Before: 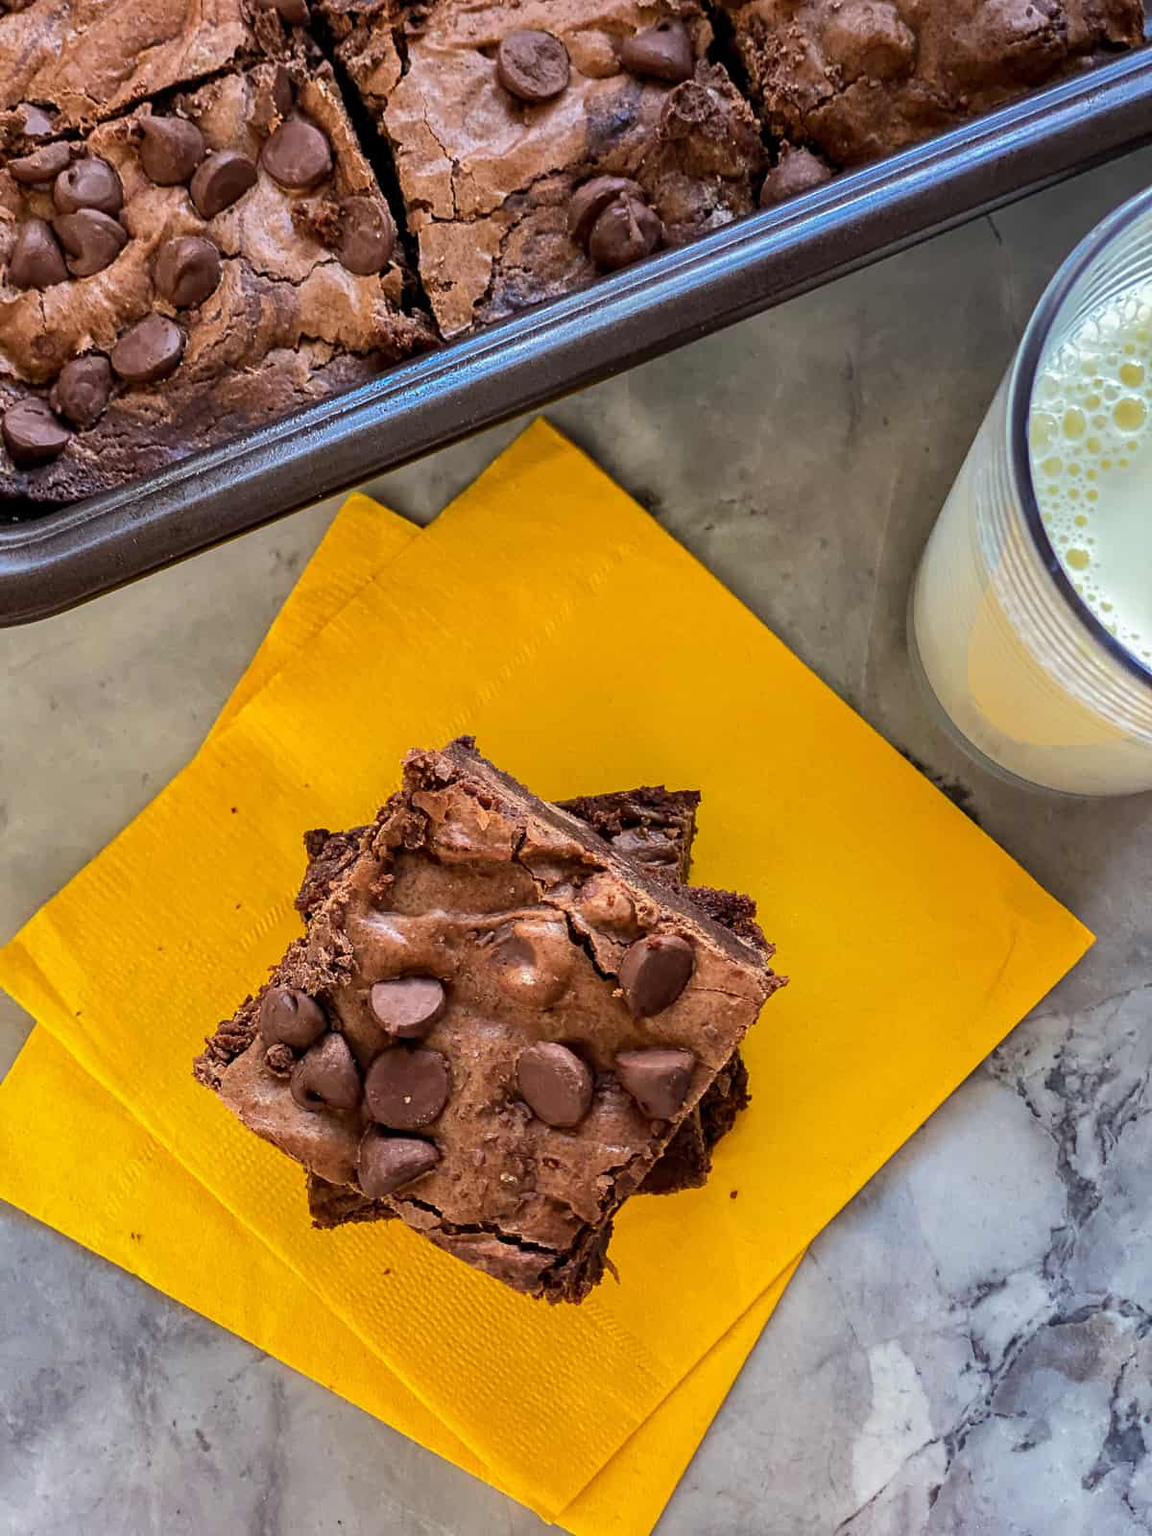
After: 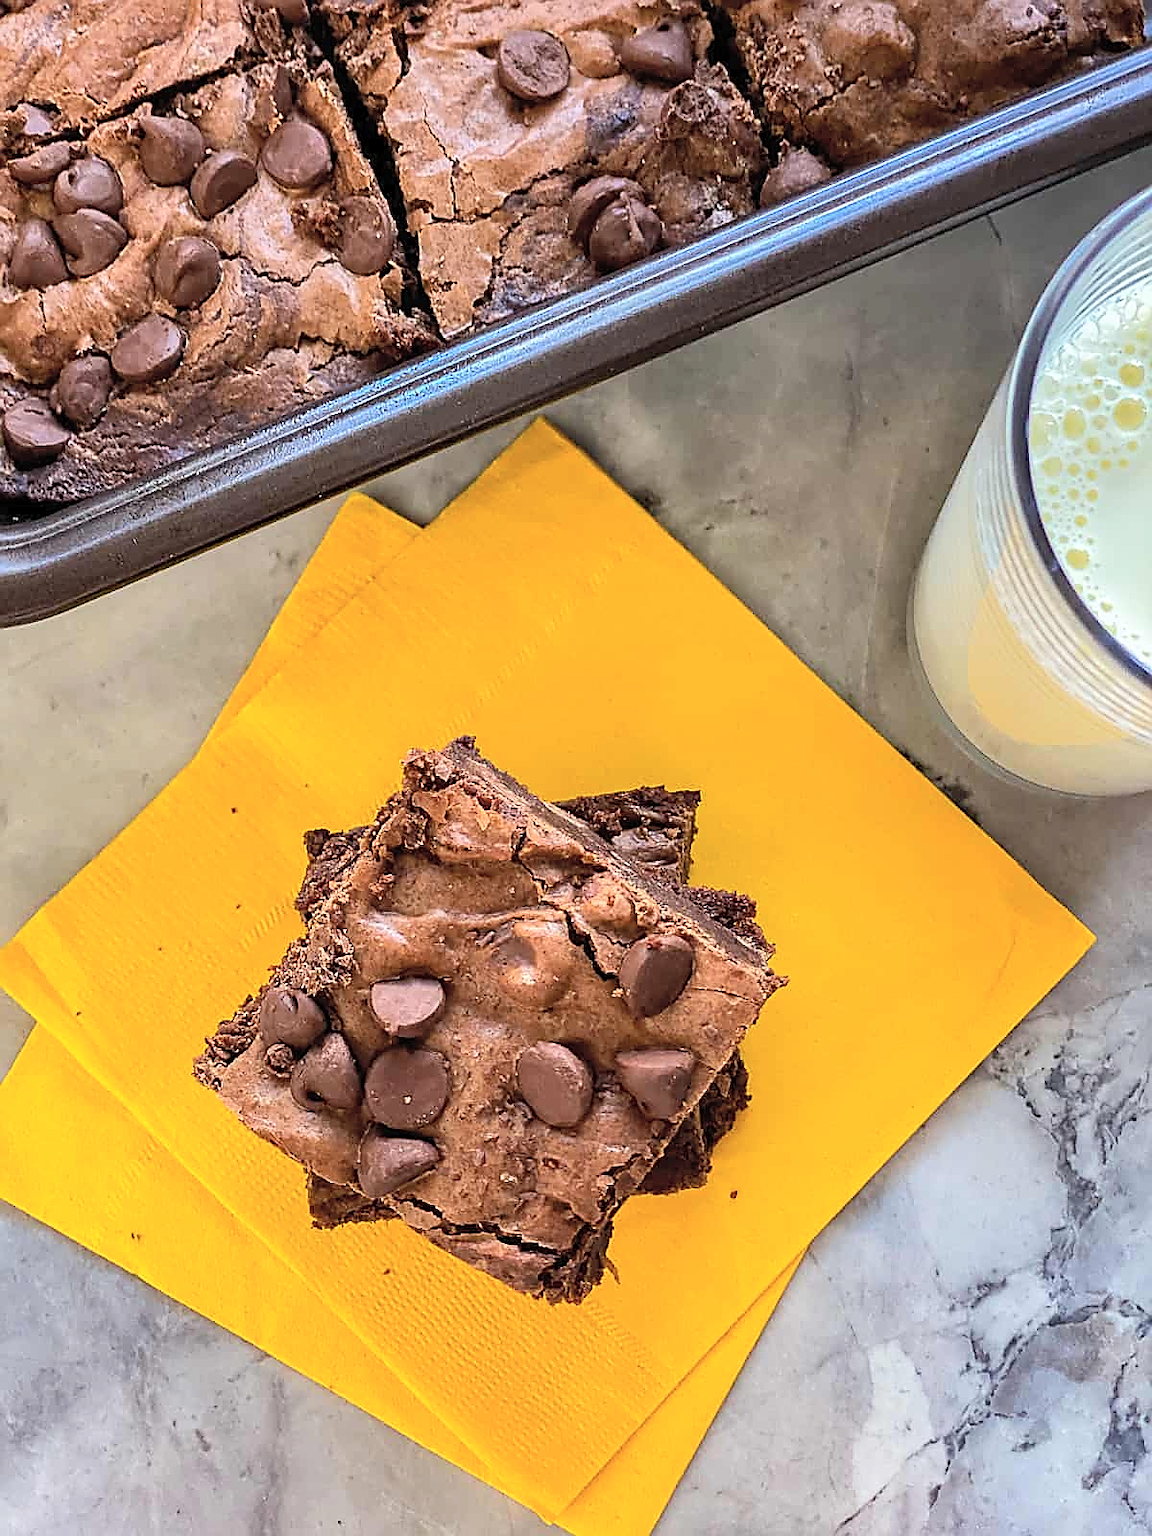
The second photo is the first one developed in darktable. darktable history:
sharpen: radius 1.402, amount 1.262, threshold 0.649
contrast brightness saturation: contrast 0.137, brightness 0.222
